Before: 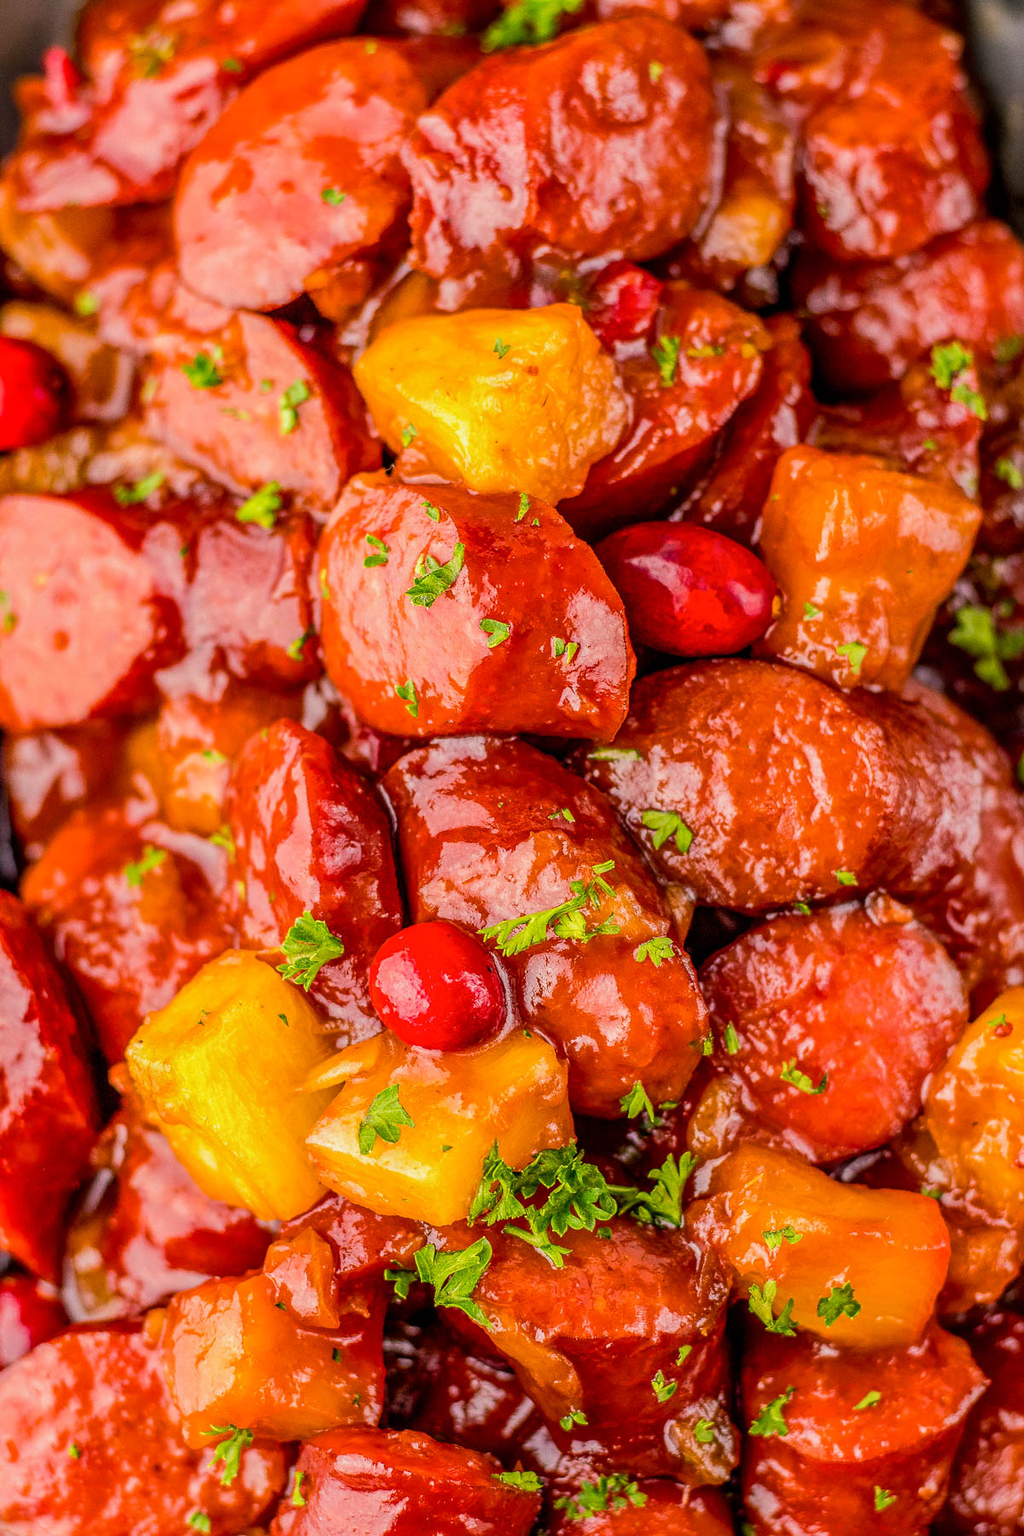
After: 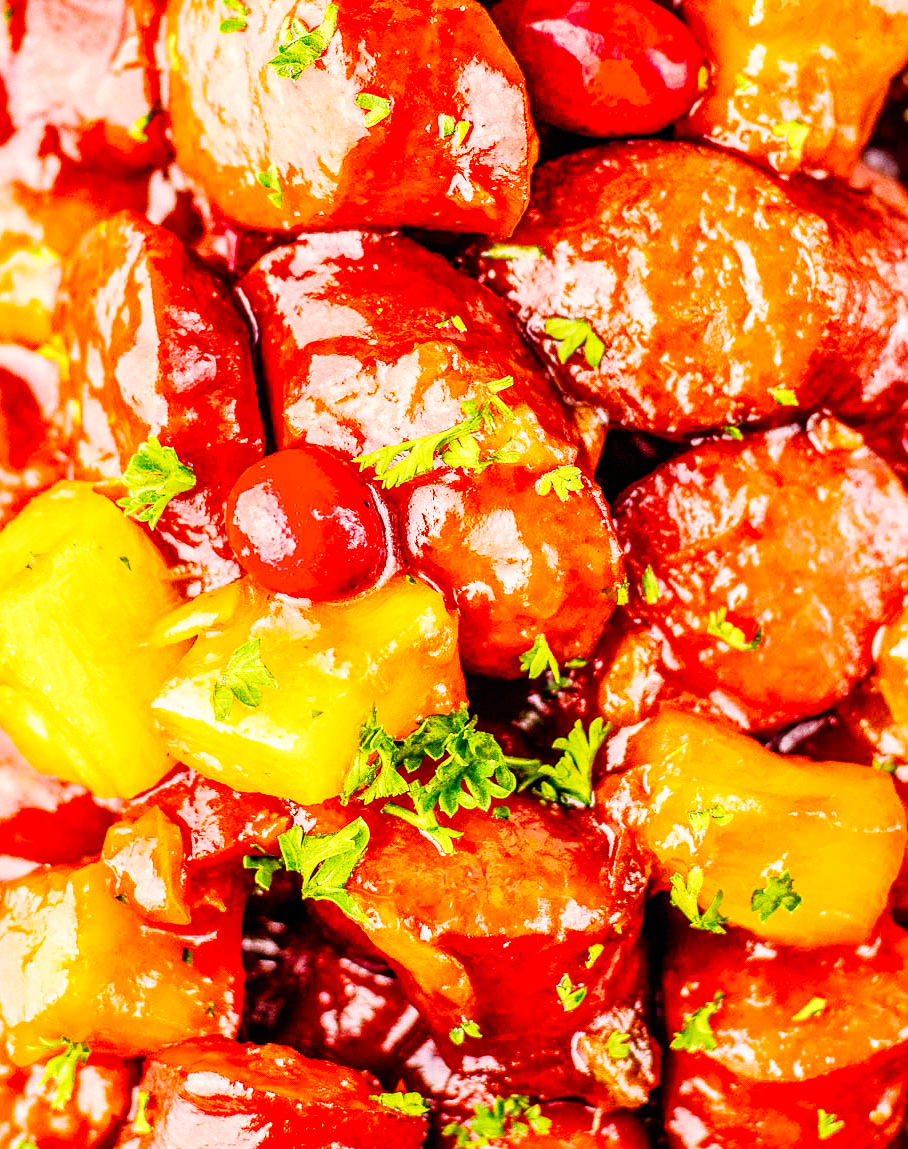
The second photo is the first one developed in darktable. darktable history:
crop and rotate: left 17.299%, top 35.115%, right 7.015%, bottom 1.024%
base curve: curves: ch0 [(0, 0) (0.007, 0.004) (0.027, 0.03) (0.046, 0.07) (0.207, 0.54) (0.442, 0.872) (0.673, 0.972) (1, 1)], preserve colors none
shadows and highlights: shadows 37.27, highlights -28.18, soften with gaussian
